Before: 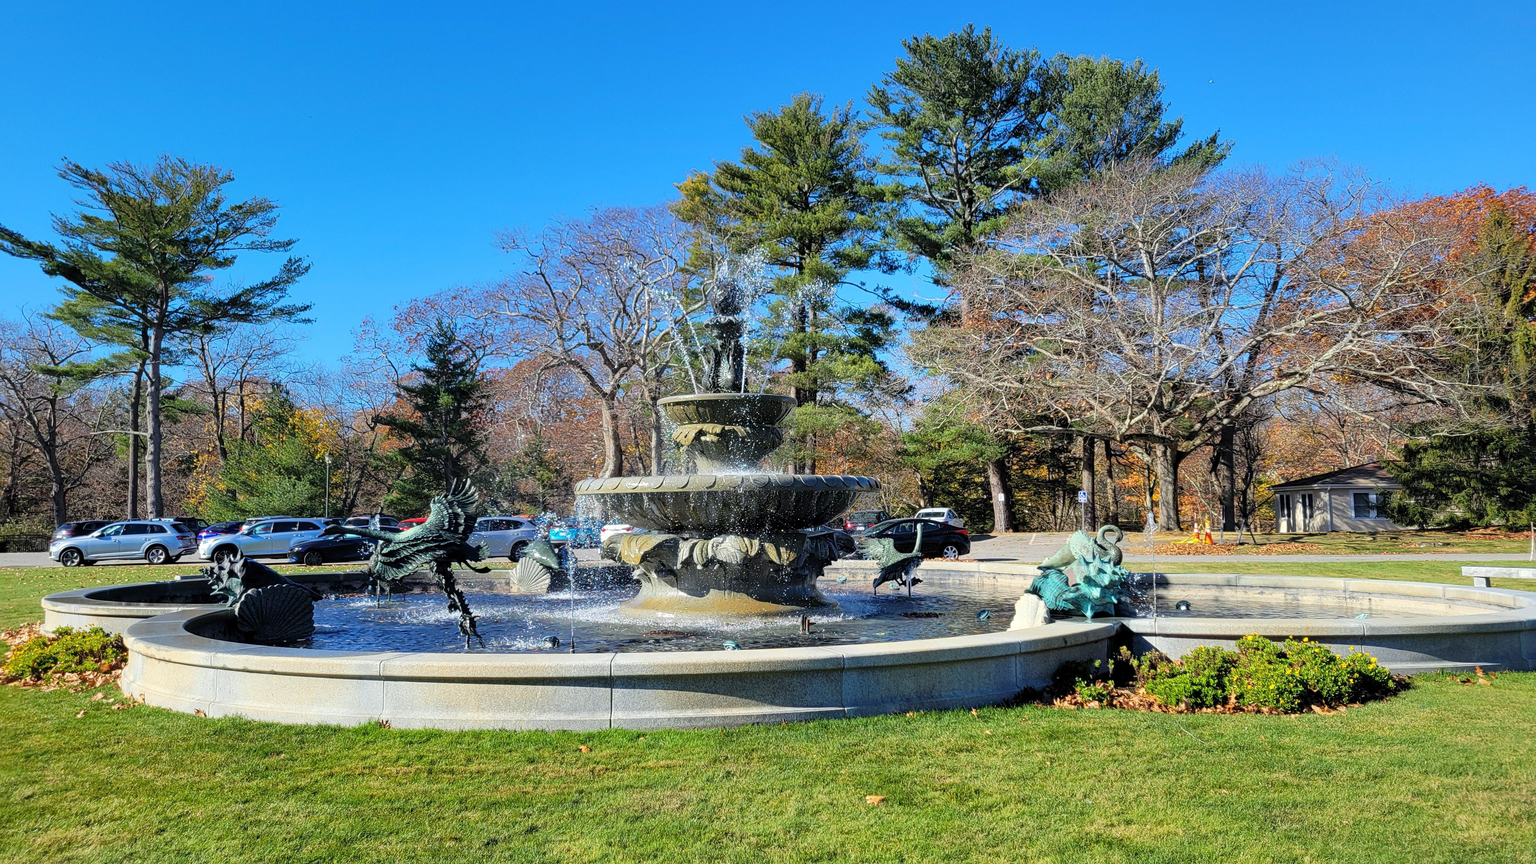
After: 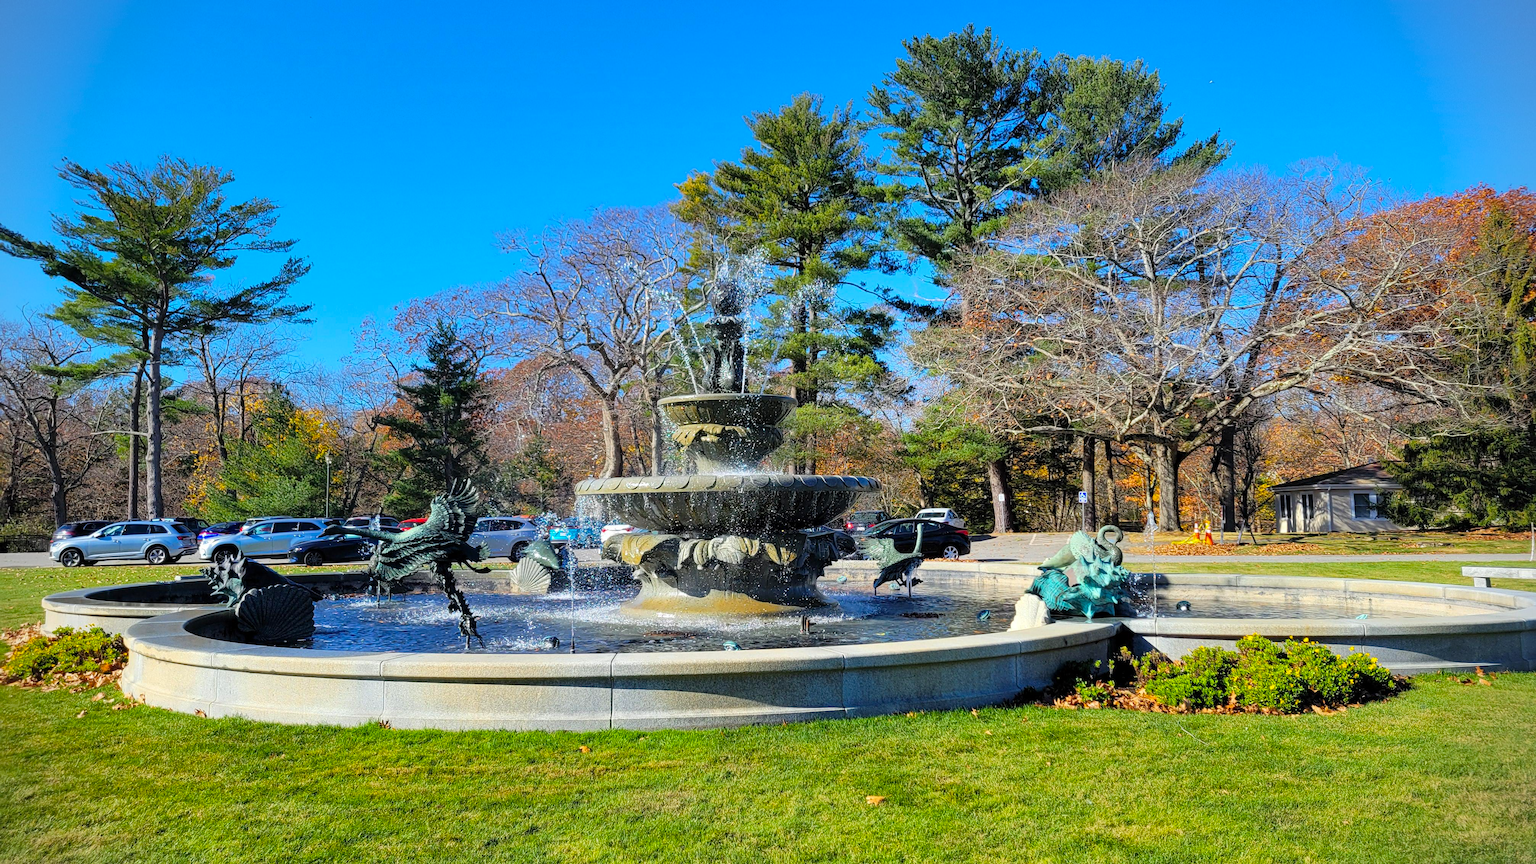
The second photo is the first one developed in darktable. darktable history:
color balance: output saturation 120%
vignetting: fall-off start 91.19%
